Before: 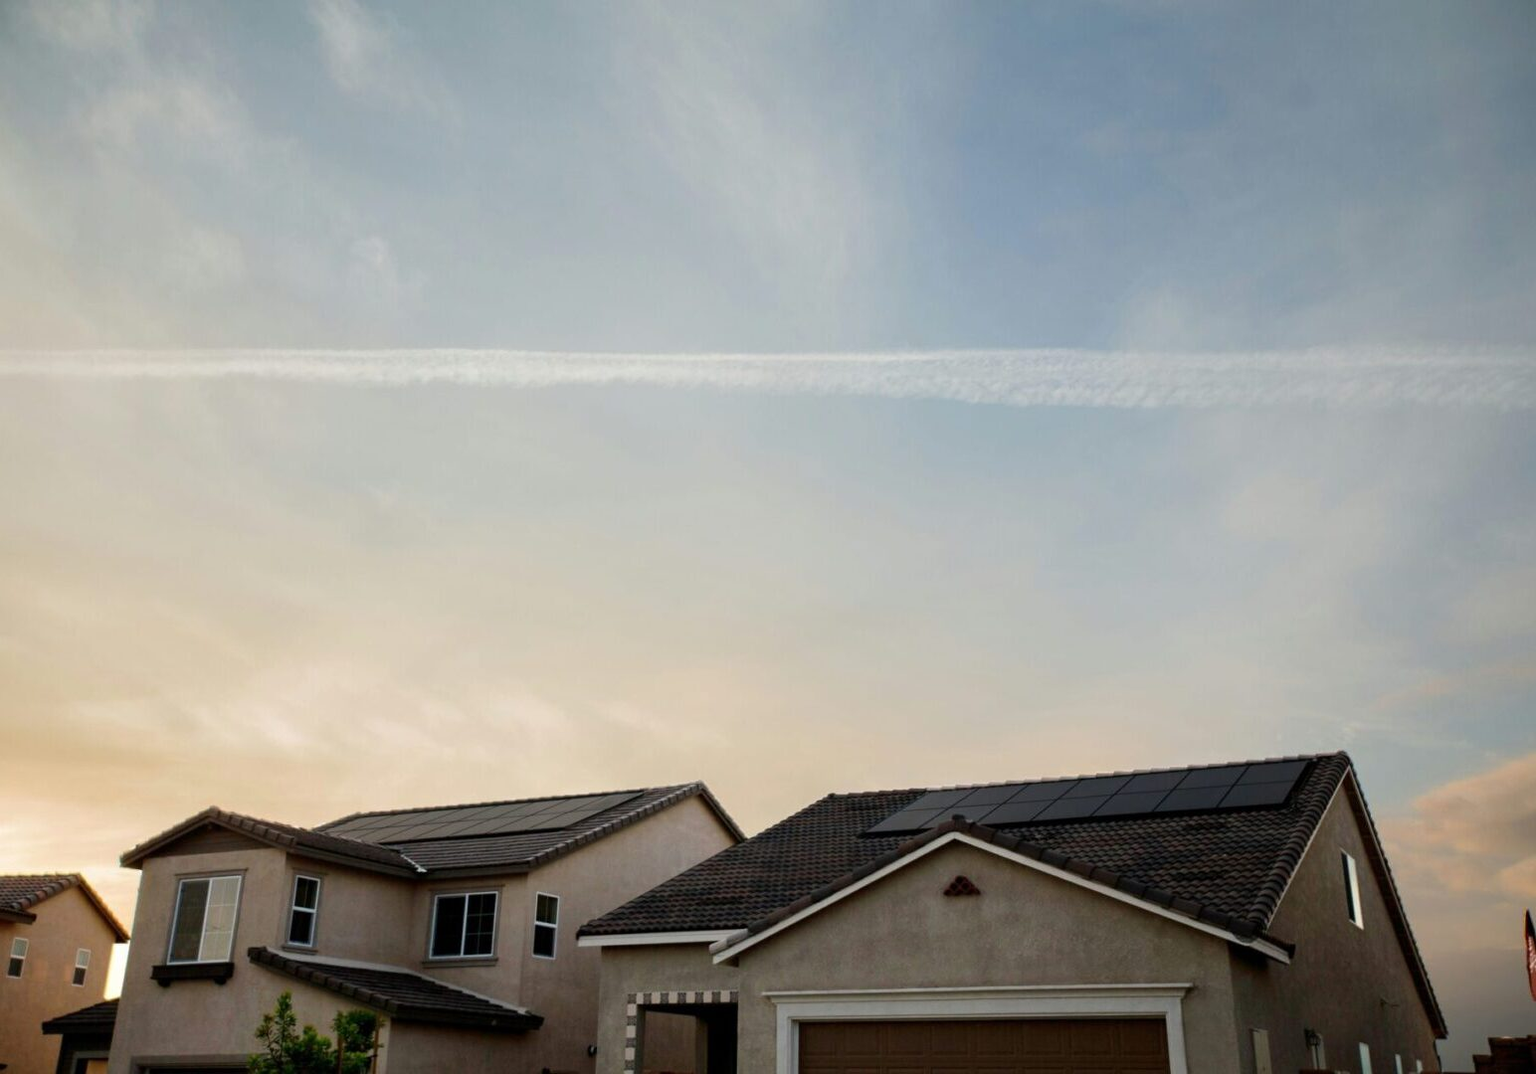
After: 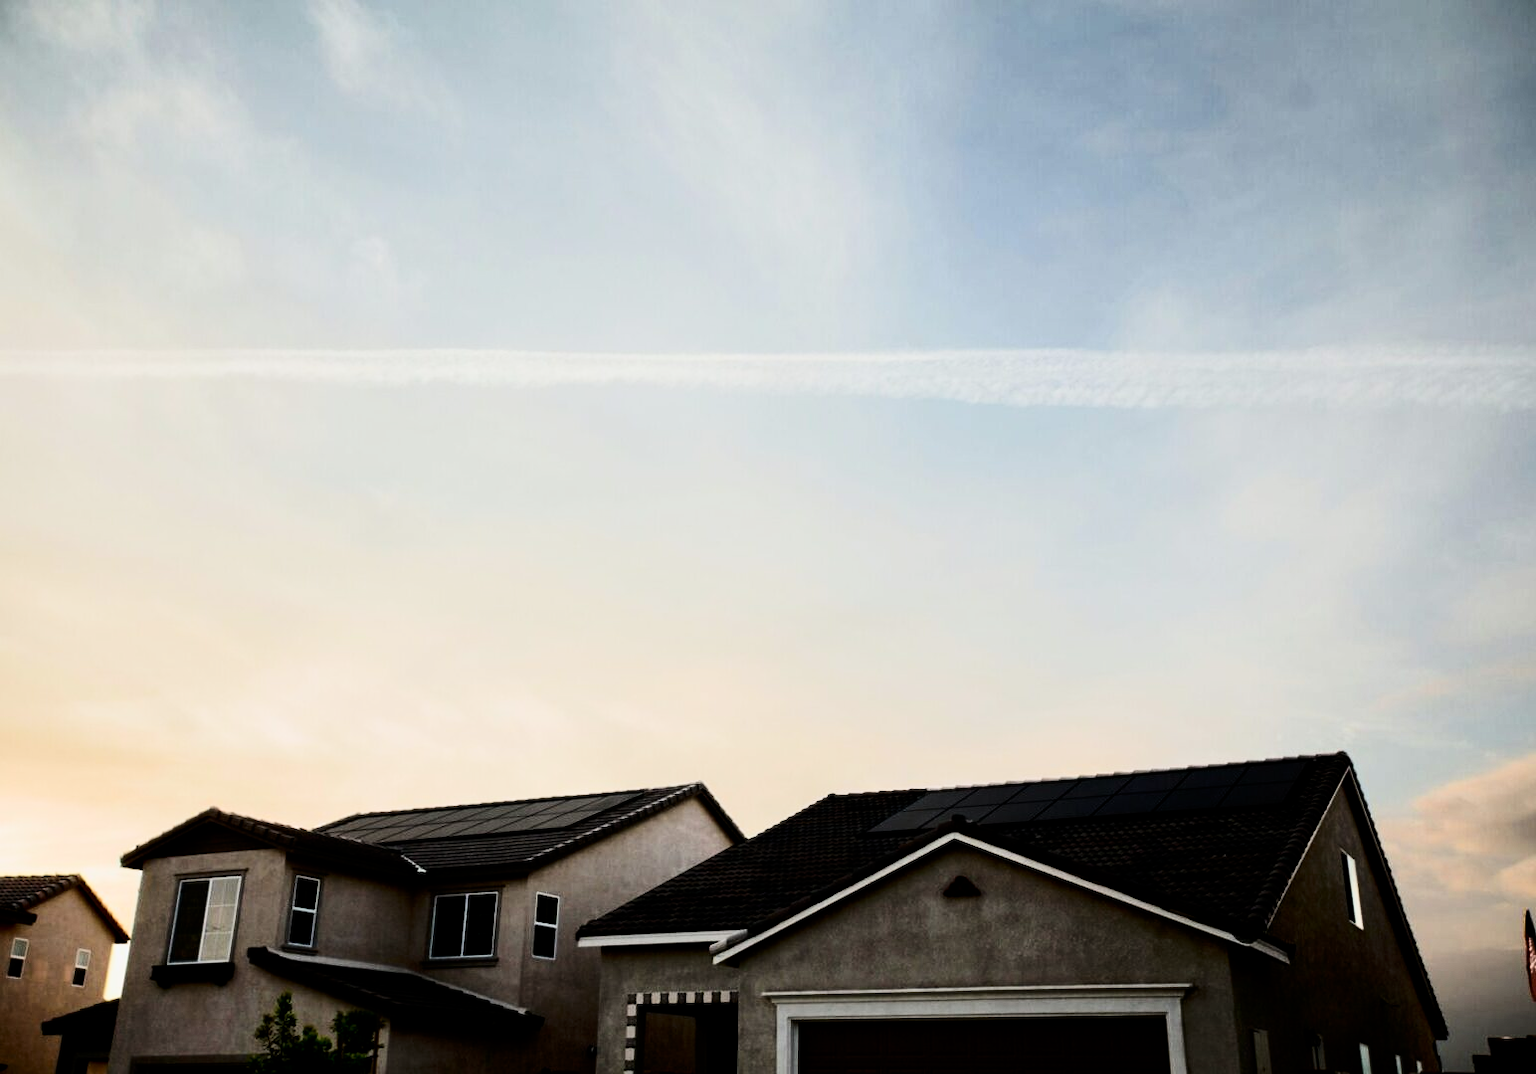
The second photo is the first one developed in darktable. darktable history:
filmic rgb: black relative exposure -5.1 EV, white relative exposure 3.51 EV, hardness 3.17, contrast 1.396, highlights saturation mix -29.97%
contrast brightness saturation: contrast 0.299
